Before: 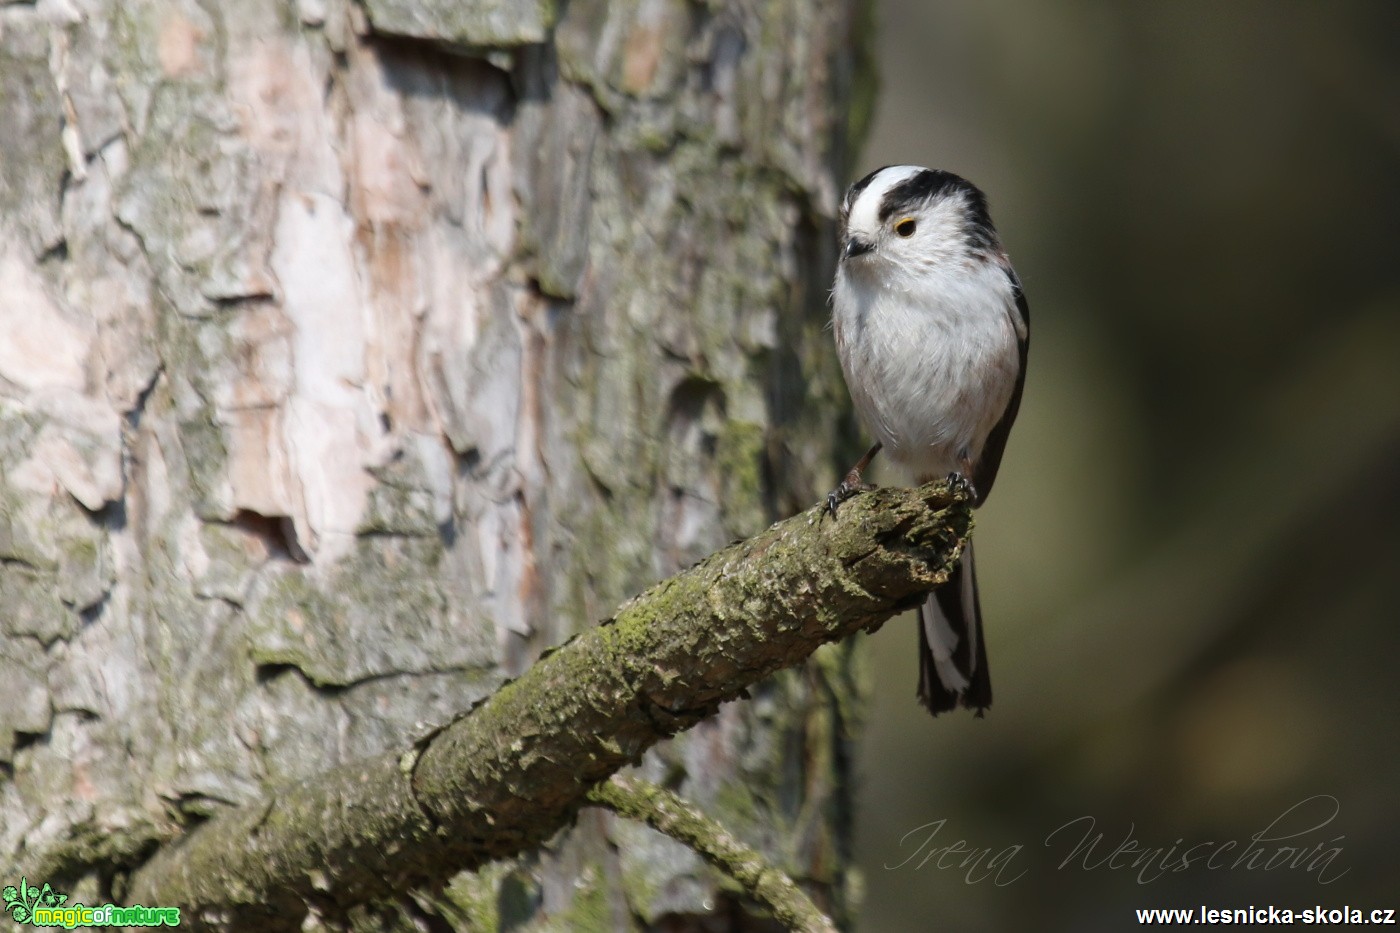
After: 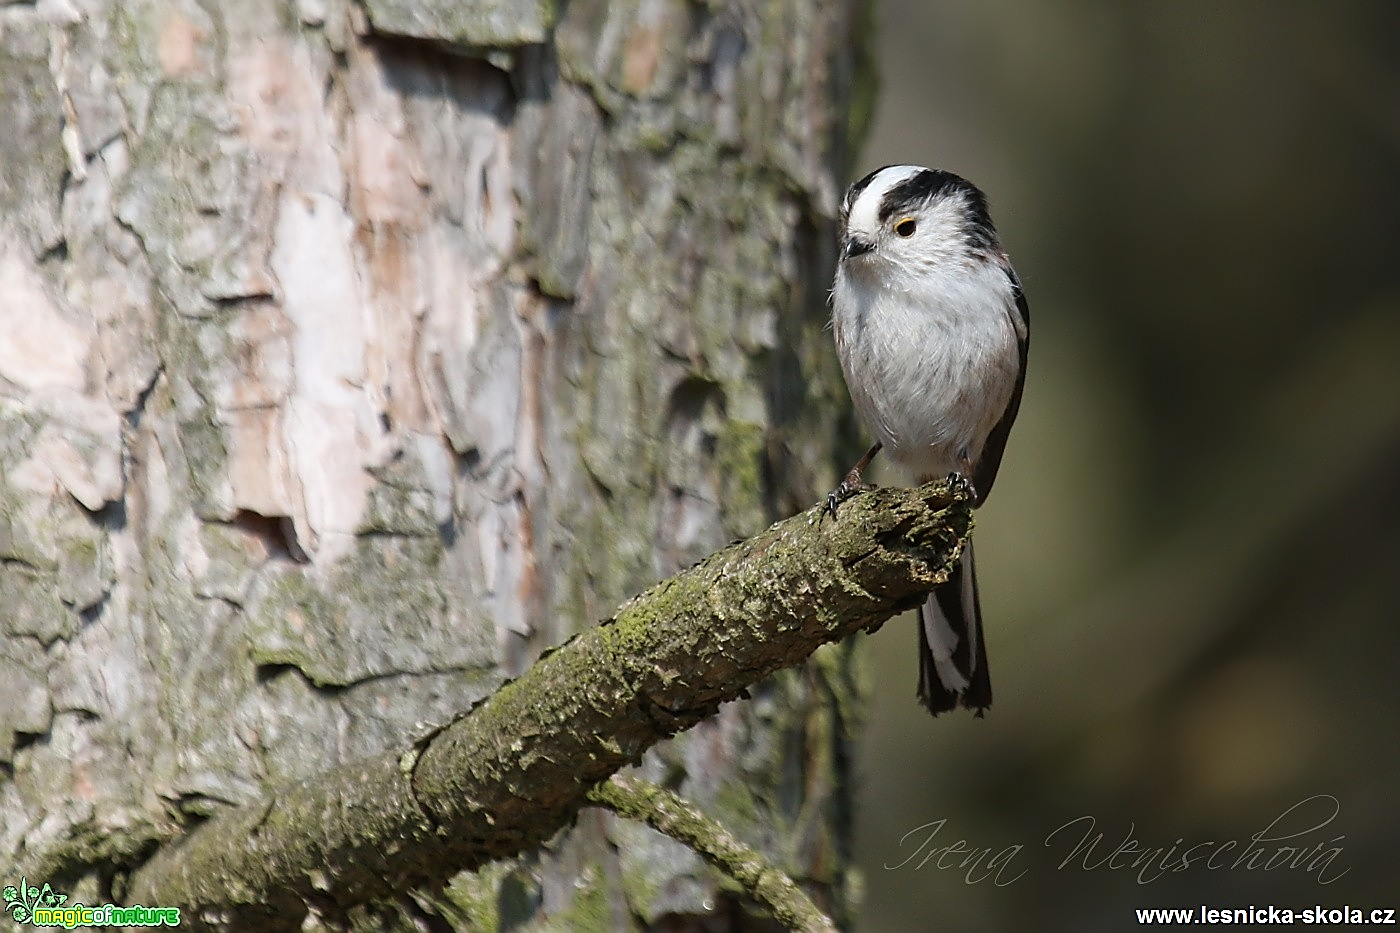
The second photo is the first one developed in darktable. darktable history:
sharpen: radius 1.405, amount 1.235, threshold 0.695
